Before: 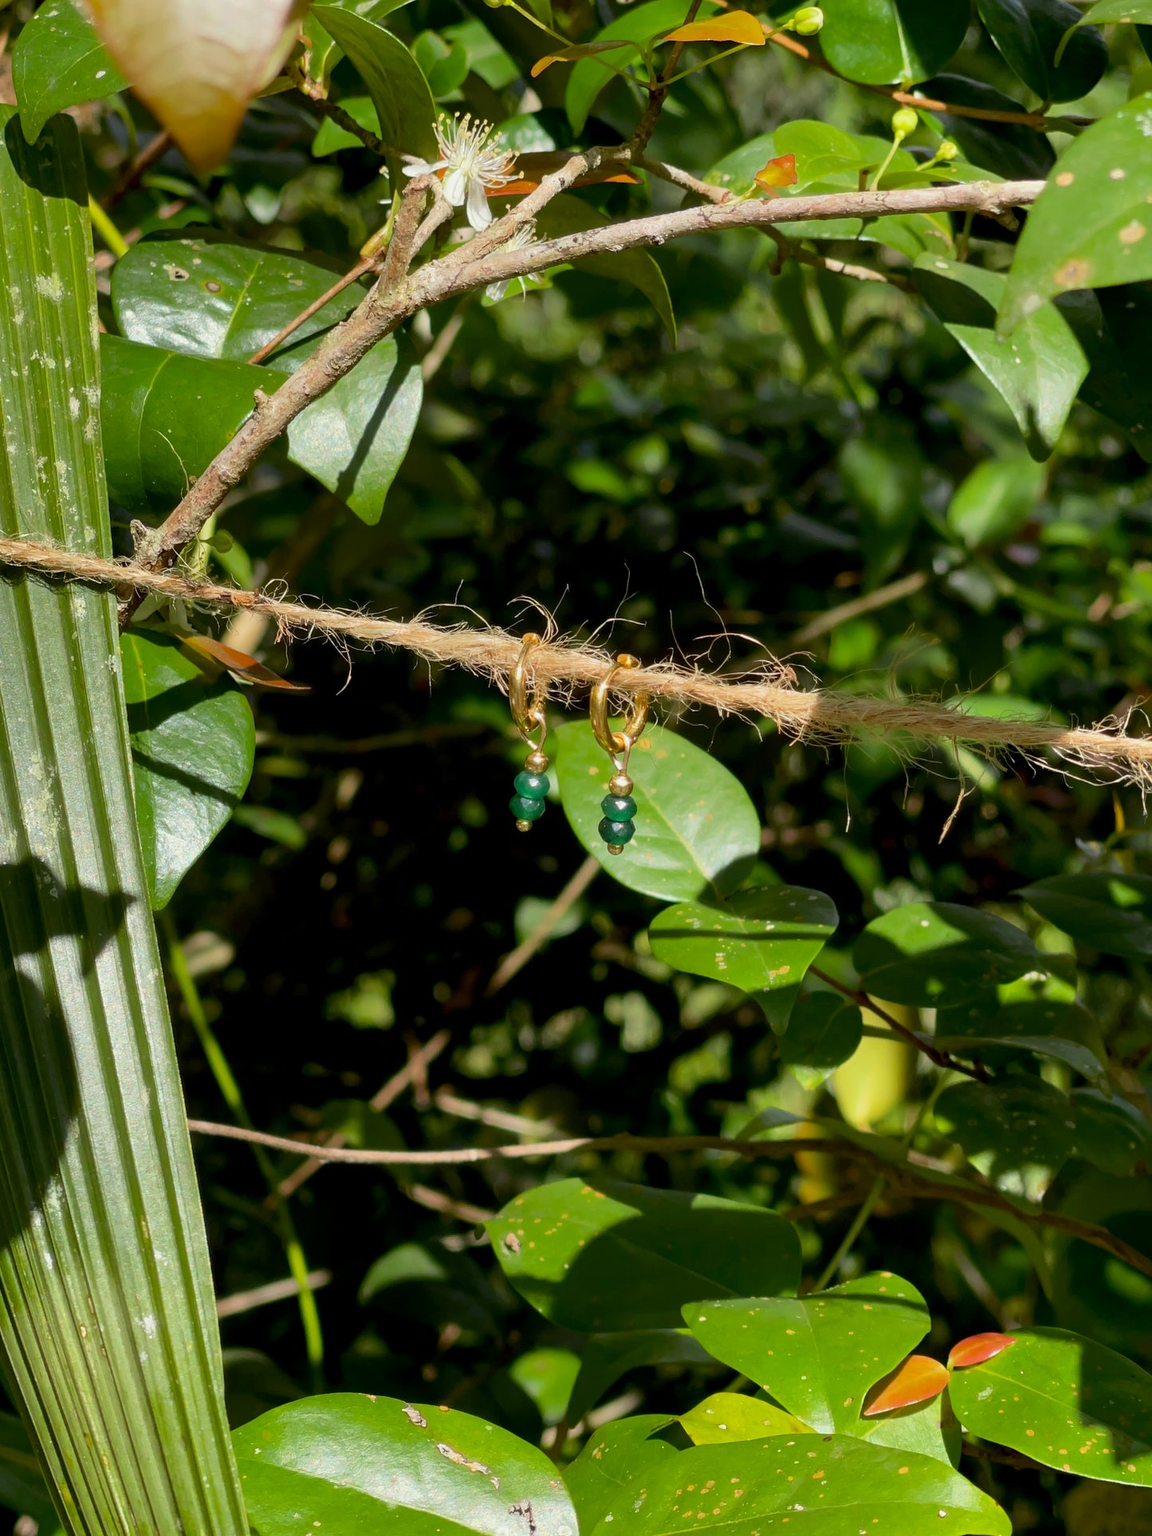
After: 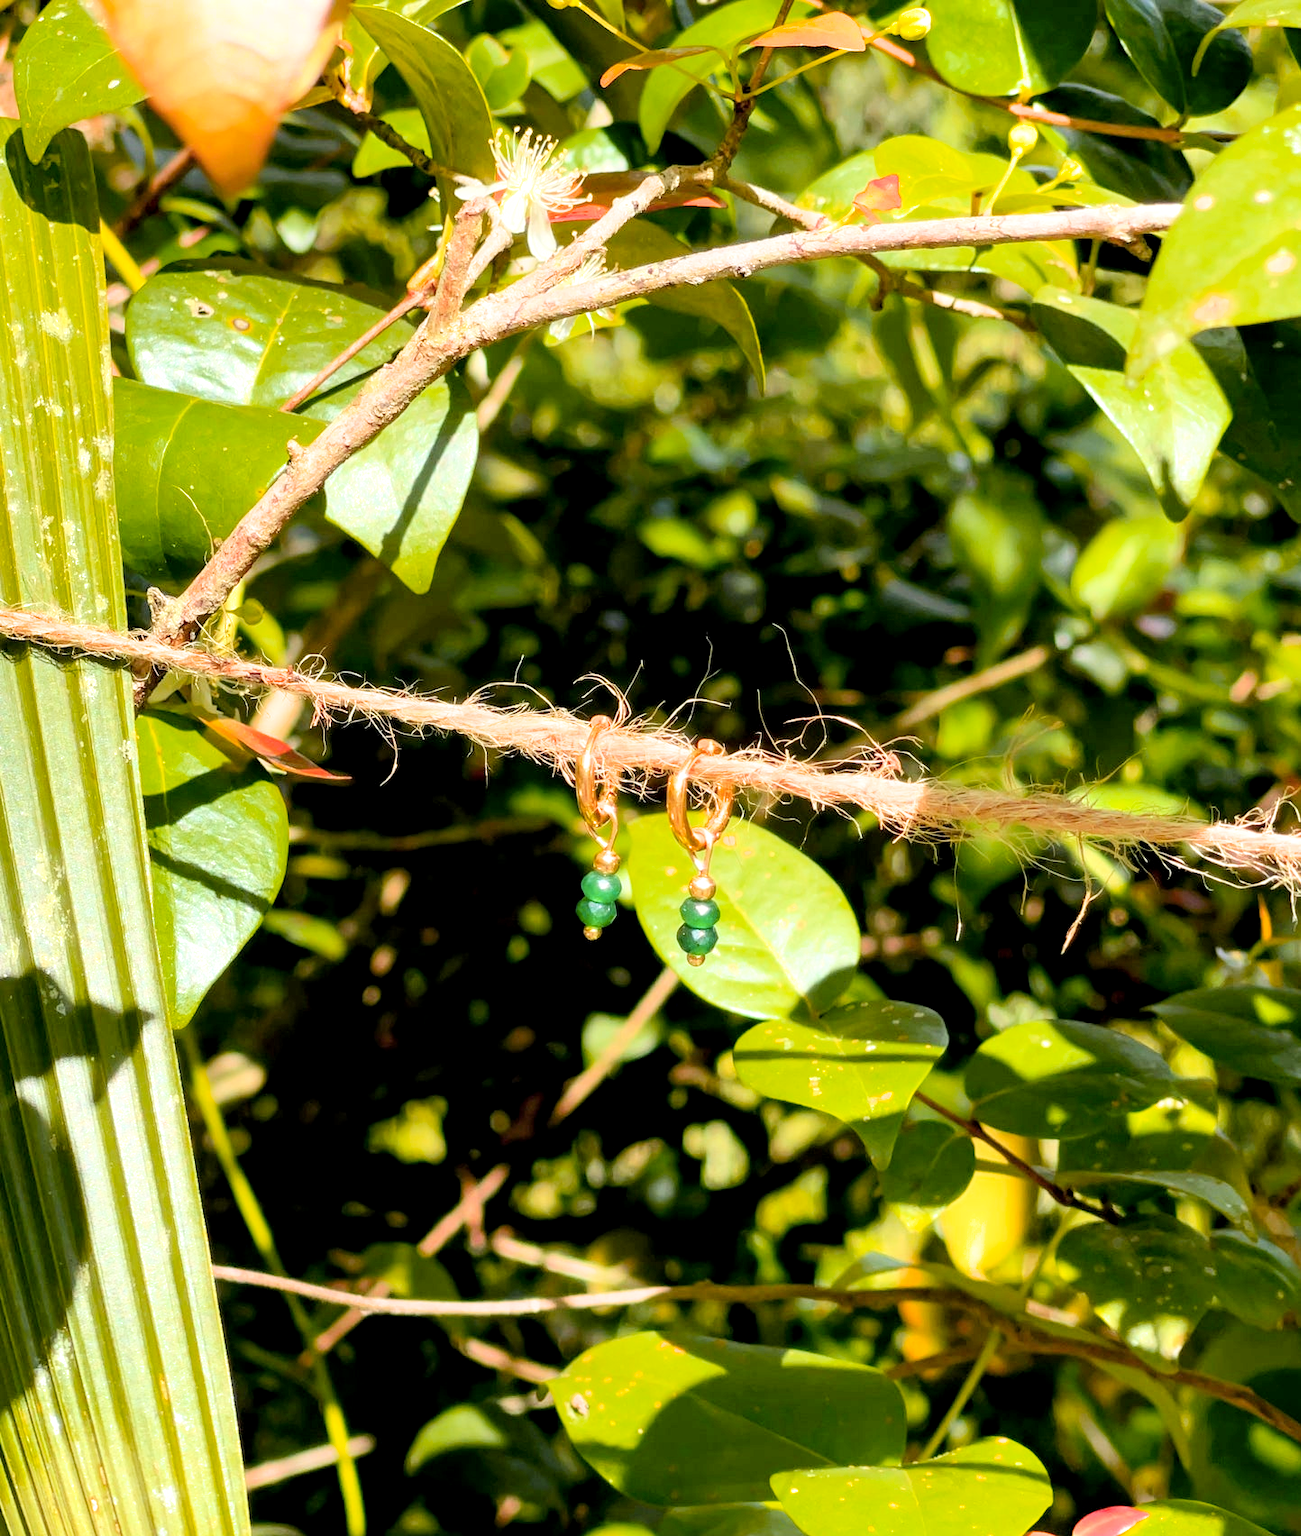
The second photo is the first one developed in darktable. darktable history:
exposure: black level correction 0, exposure 1.9 EV, compensate highlight preservation false
filmic rgb: black relative exposure -7.65 EV, white relative exposure 4.56 EV, hardness 3.61, color science v6 (2022)
color zones: curves: ch1 [(0.239, 0.552) (0.75, 0.5)]; ch2 [(0.25, 0.462) (0.749, 0.457)], mix 25.94%
crop and rotate: top 0%, bottom 11.49%
local contrast: highlights 100%, shadows 100%, detail 120%, midtone range 0.2
